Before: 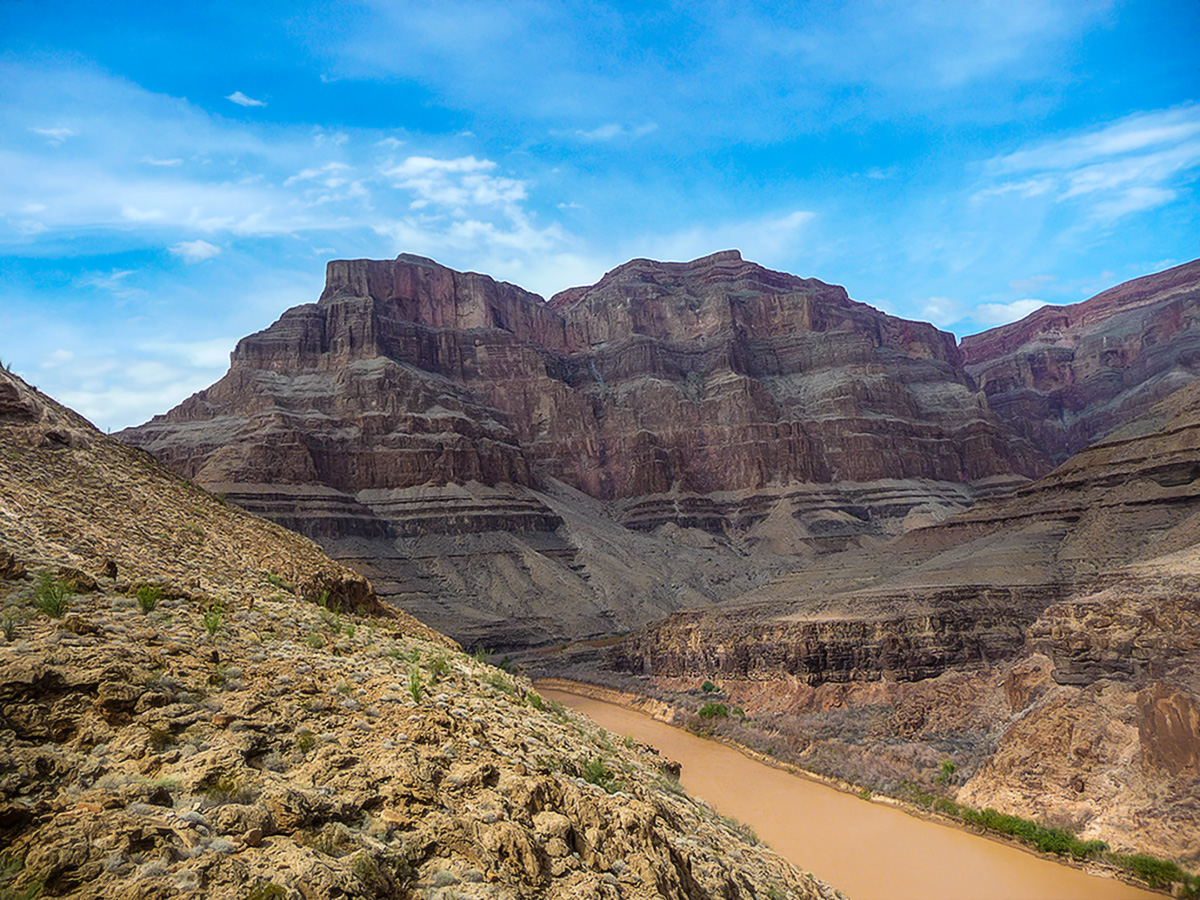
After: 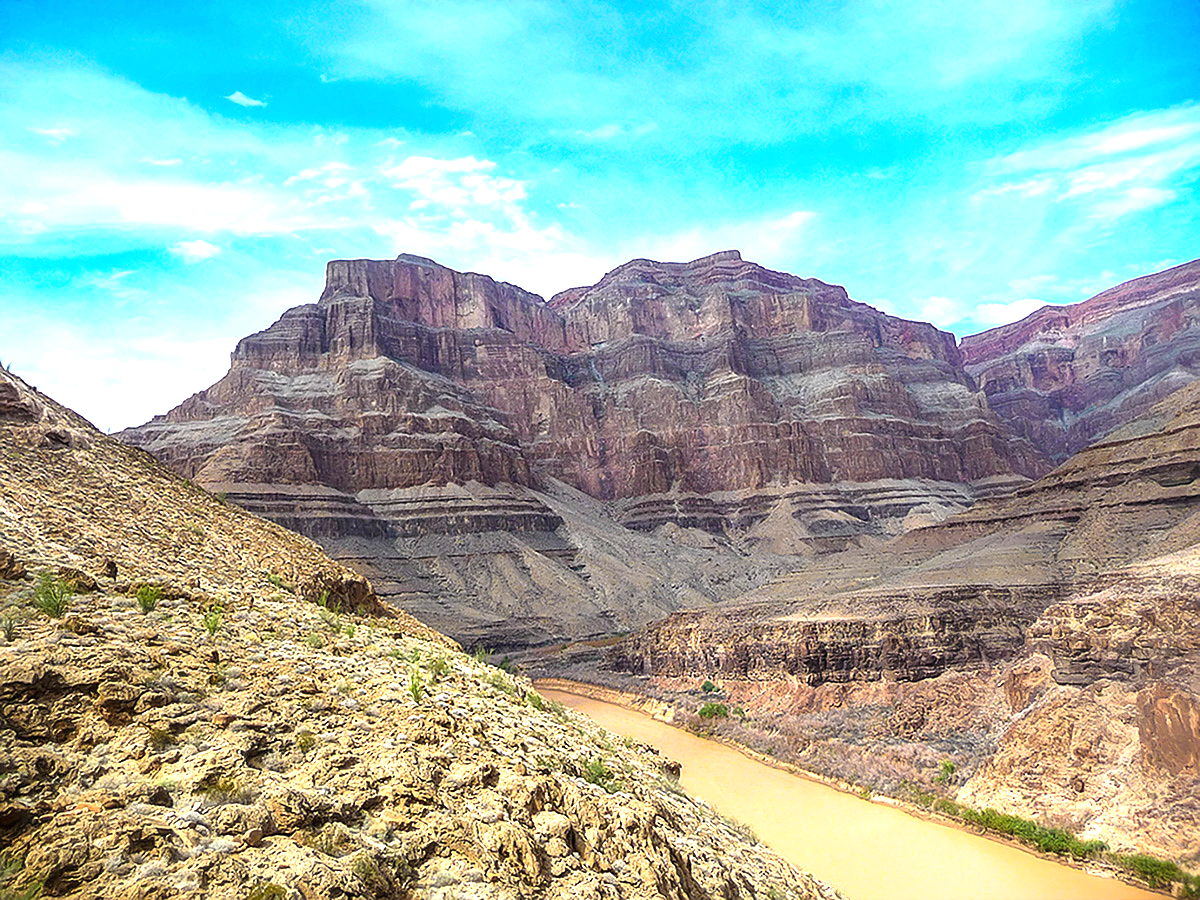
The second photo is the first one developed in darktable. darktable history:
exposure: black level correction 0, exposure 1.178 EV, compensate exposure bias true, compensate highlight preservation false
sharpen: radius 0.979, amount 0.61
